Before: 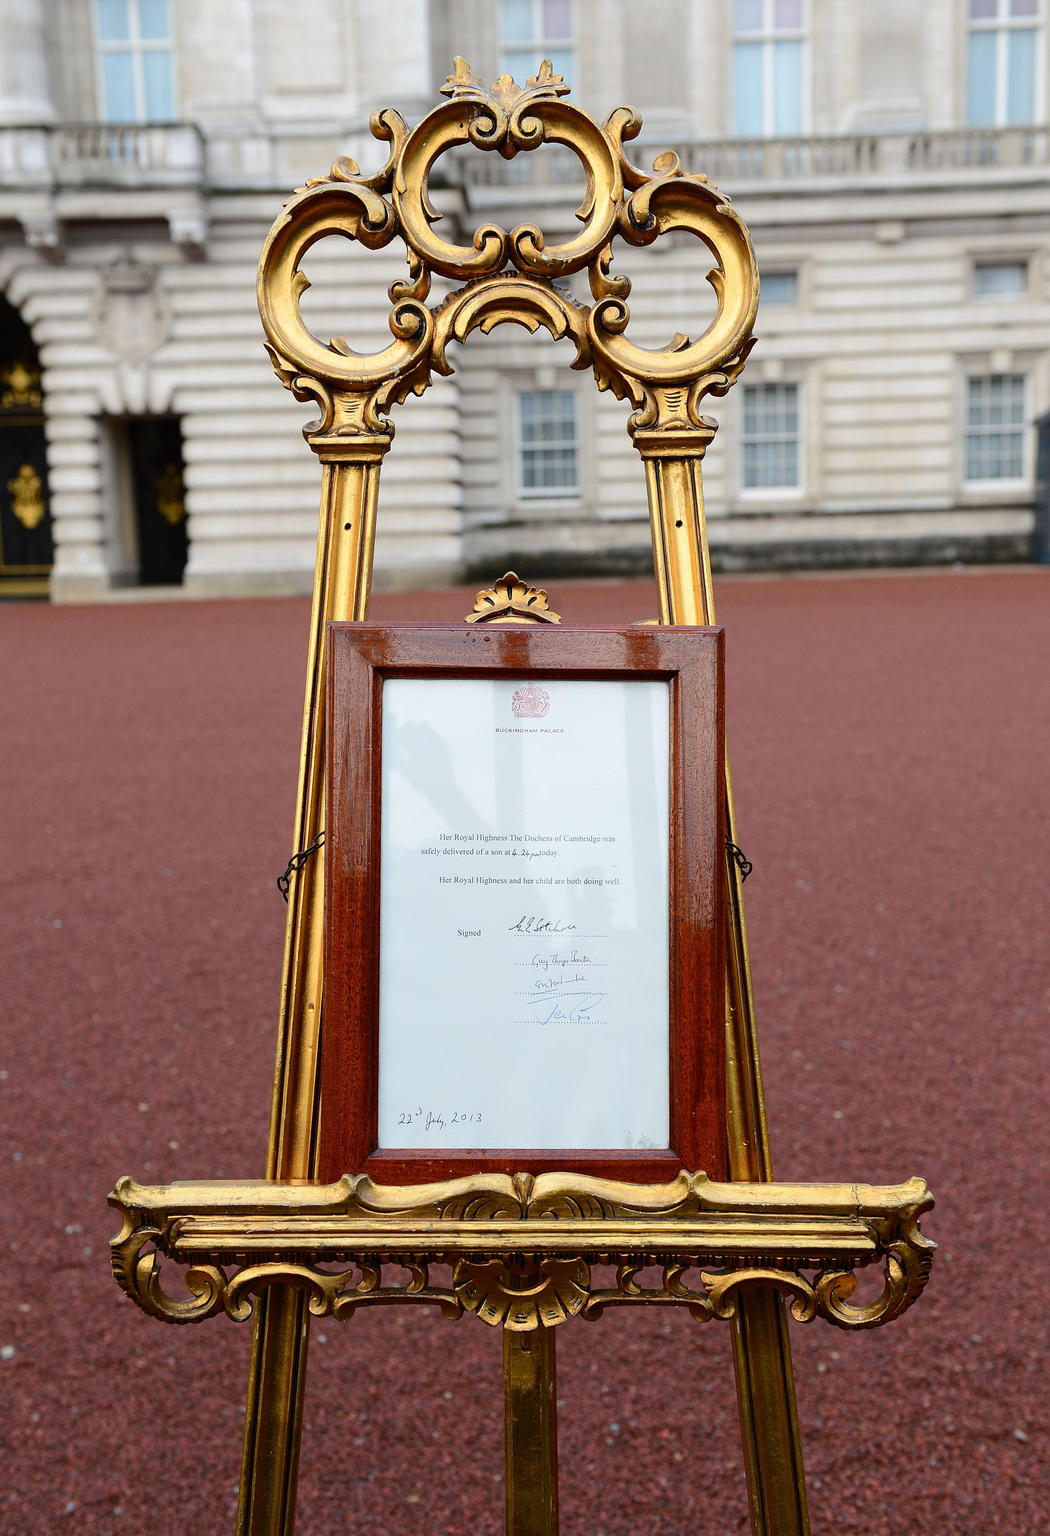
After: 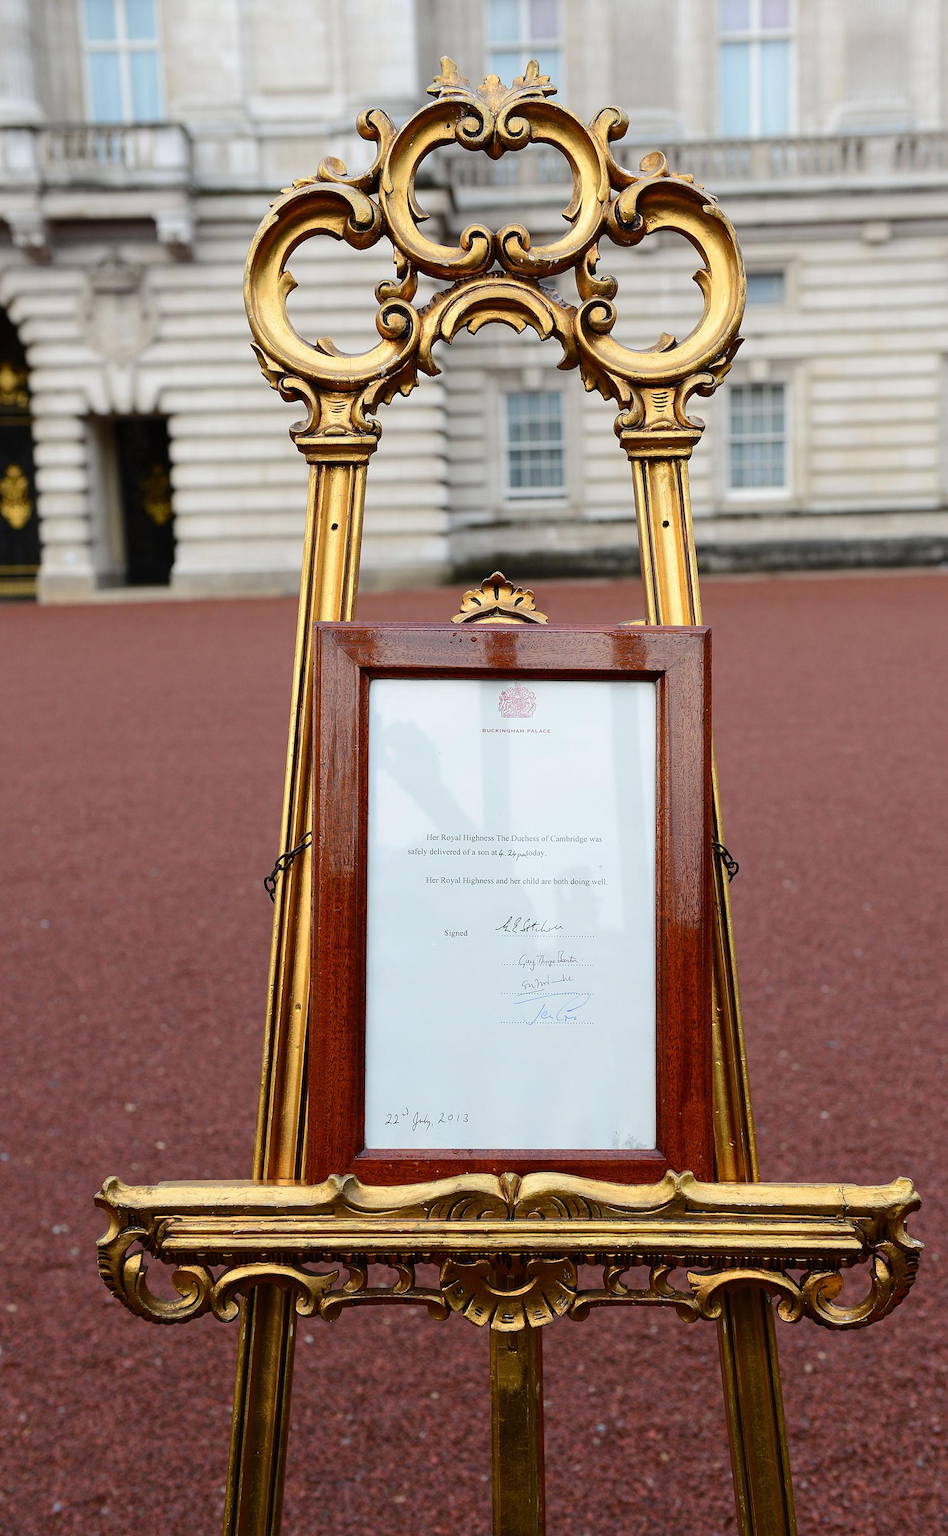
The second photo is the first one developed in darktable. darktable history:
crop and rotate: left 1.313%, right 8.297%
